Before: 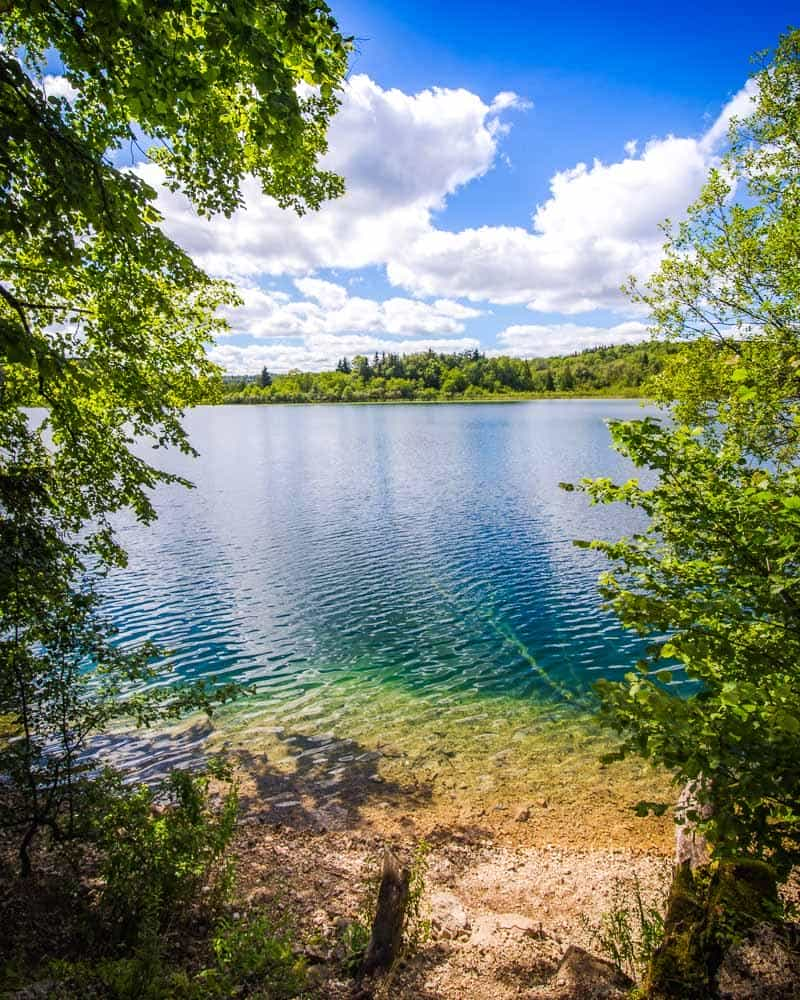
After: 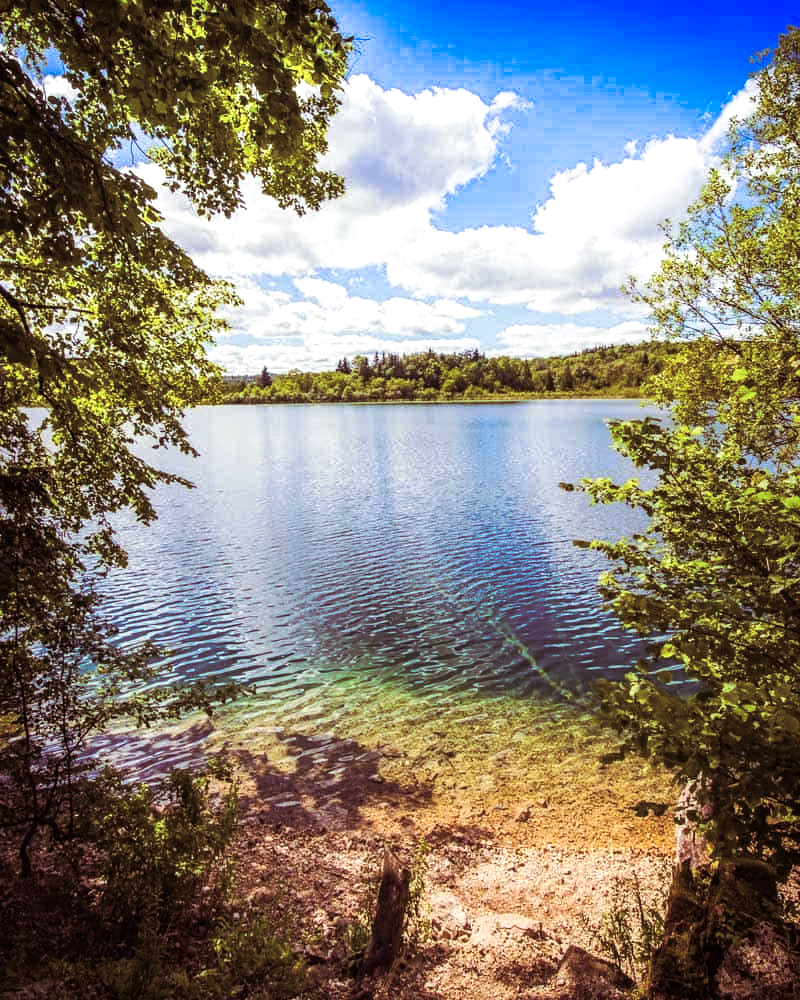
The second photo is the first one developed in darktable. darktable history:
base curve: curves: ch0 [(0, 0) (0.297, 0.298) (1, 1)], preserve colors none
split-toning: on, module defaults
color balance rgb: linear chroma grading › shadows 32%, linear chroma grading › global chroma -2%, linear chroma grading › mid-tones 4%, perceptual saturation grading › global saturation -2%, perceptual saturation grading › highlights -8%, perceptual saturation grading › mid-tones 8%, perceptual saturation grading › shadows 4%, perceptual brilliance grading › highlights 8%, perceptual brilliance grading › mid-tones 4%, perceptual brilliance grading › shadows 2%, global vibrance 16%, saturation formula JzAzBz (2021)
color balance: on, module defaults
